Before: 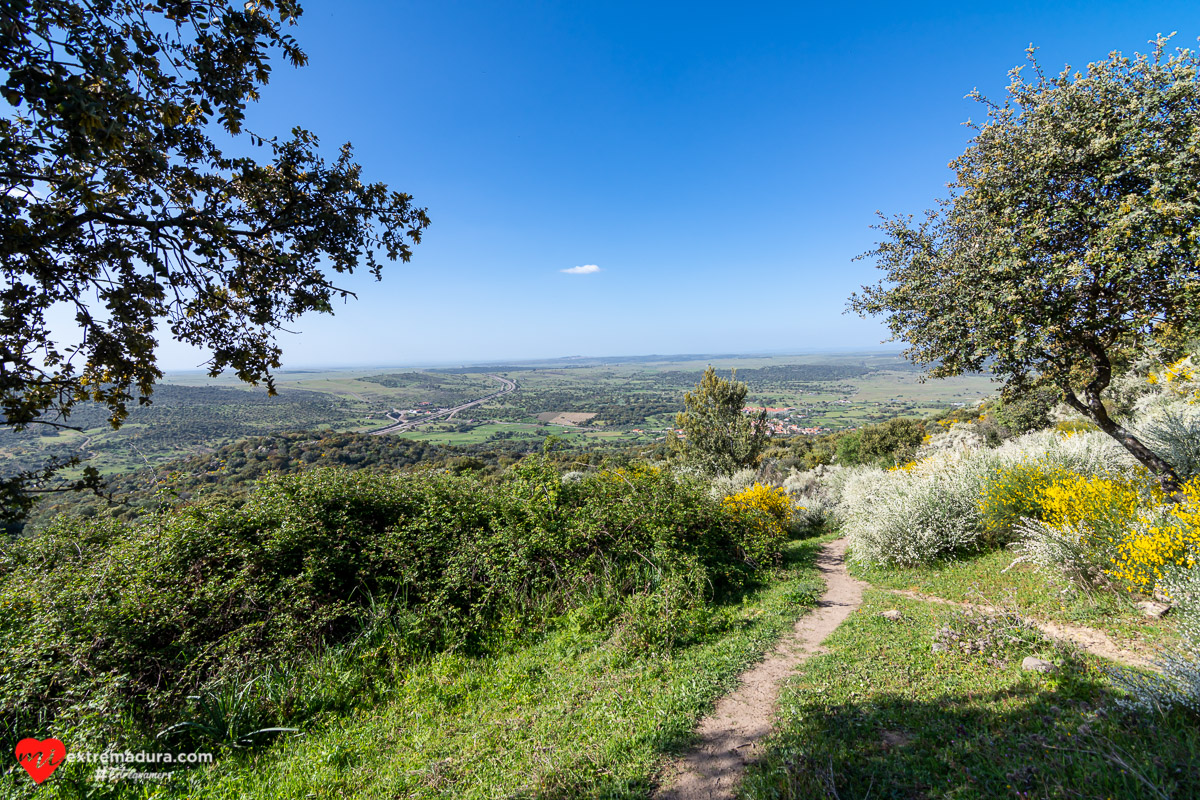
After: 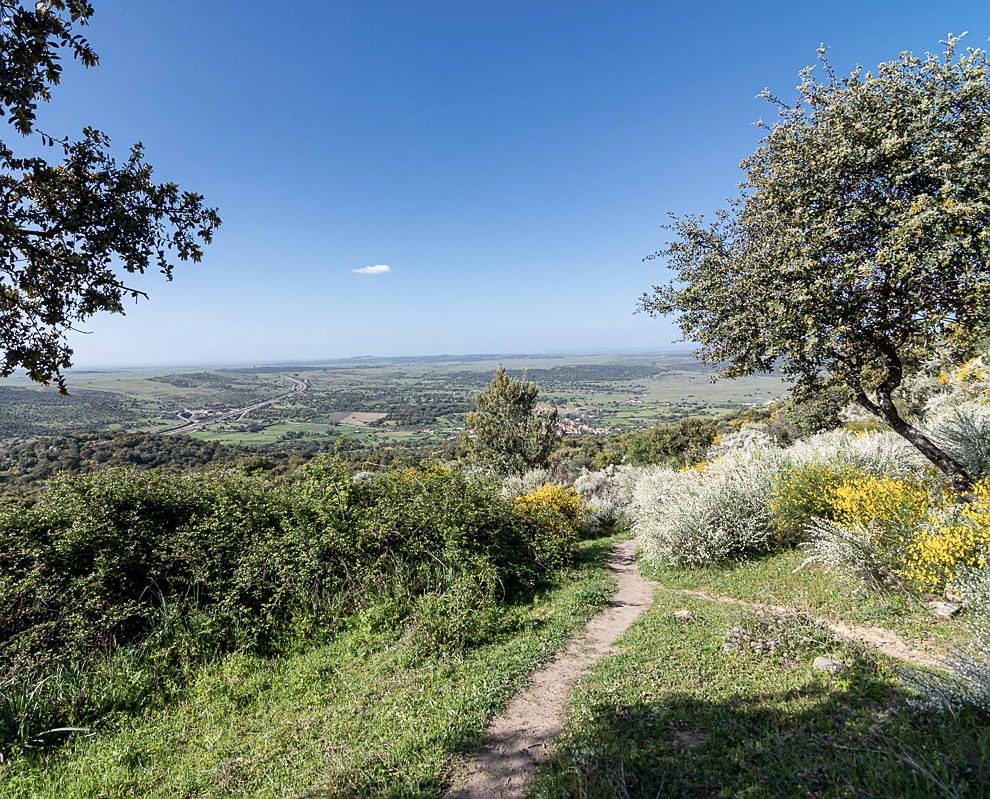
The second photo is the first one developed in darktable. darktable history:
crop: left 17.466%, bottom 0.034%
color correction: highlights b* -0.024, saturation 0.779
sharpen: radius 1.22, amount 0.3, threshold 0.03
